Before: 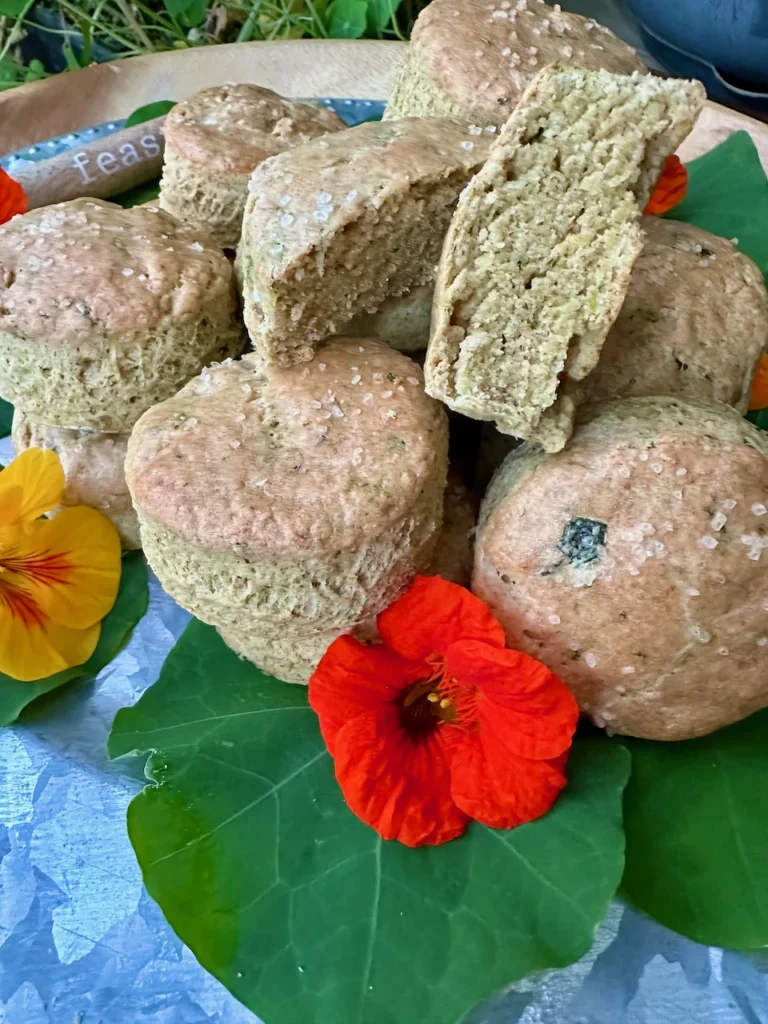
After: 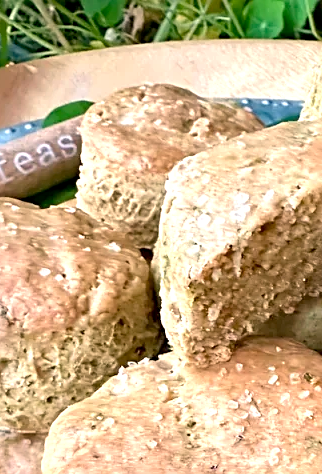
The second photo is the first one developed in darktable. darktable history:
white balance: red 1.127, blue 0.943
sharpen: on, module defaults
crop and rotate: left 10.817%, top 0.062%, right 47.194%, bottom 53.626%
exposure: black level correction 0, exposure 0.6 EV, compensate highlight preservation false
